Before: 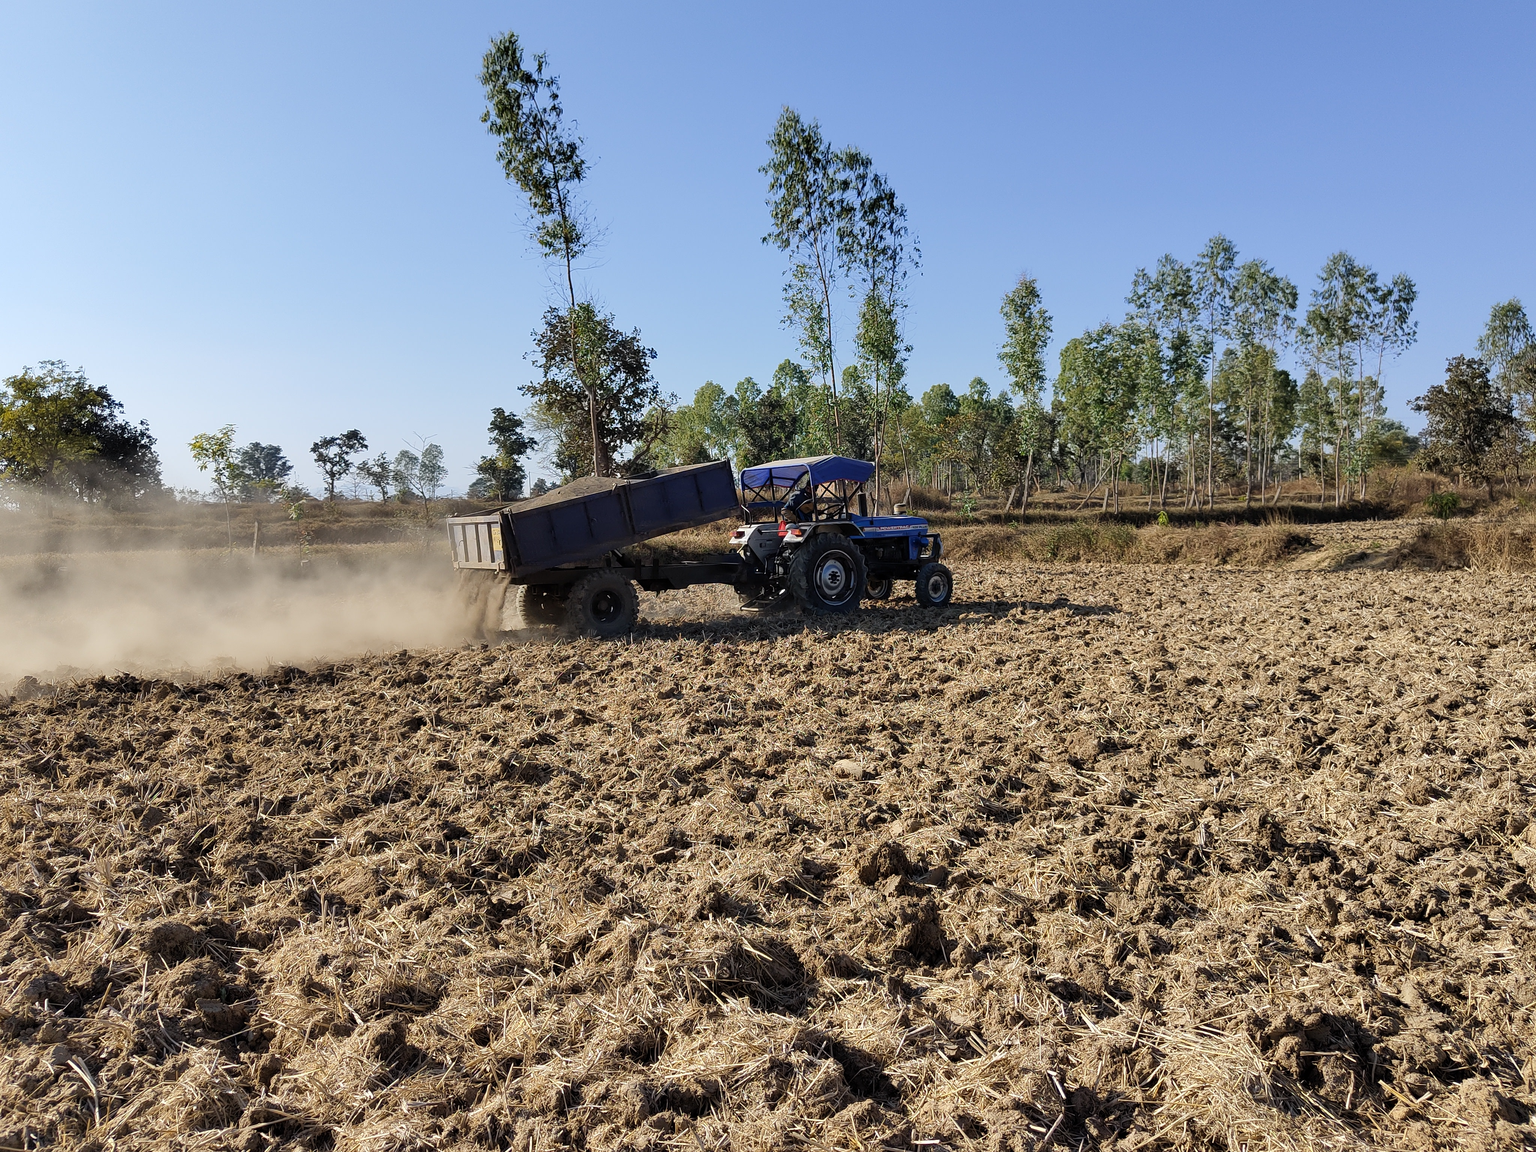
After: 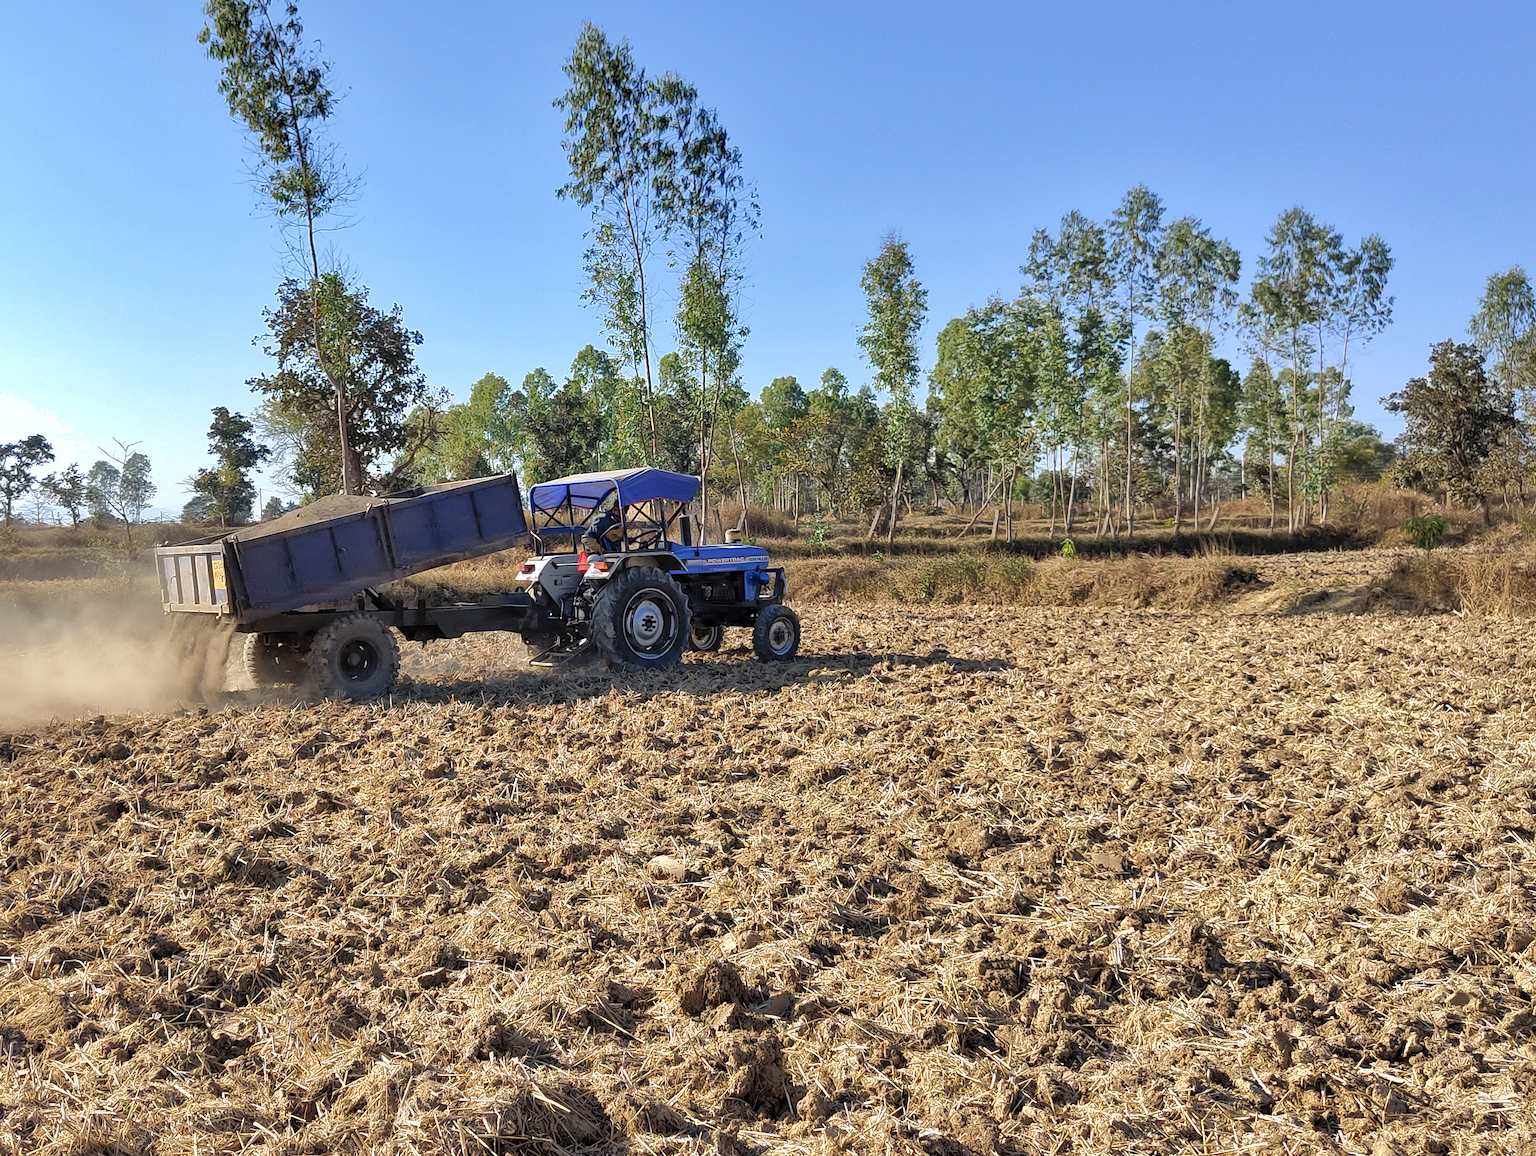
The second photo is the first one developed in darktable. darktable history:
shadows and highlights: shadows 59.22, highlights -60.04
crop and rotate: left 21.21%, top 7.733%, right 0.376%, bottom 13.545%
exposure: exposure 0.552 EV, compensate highlight preservation false
